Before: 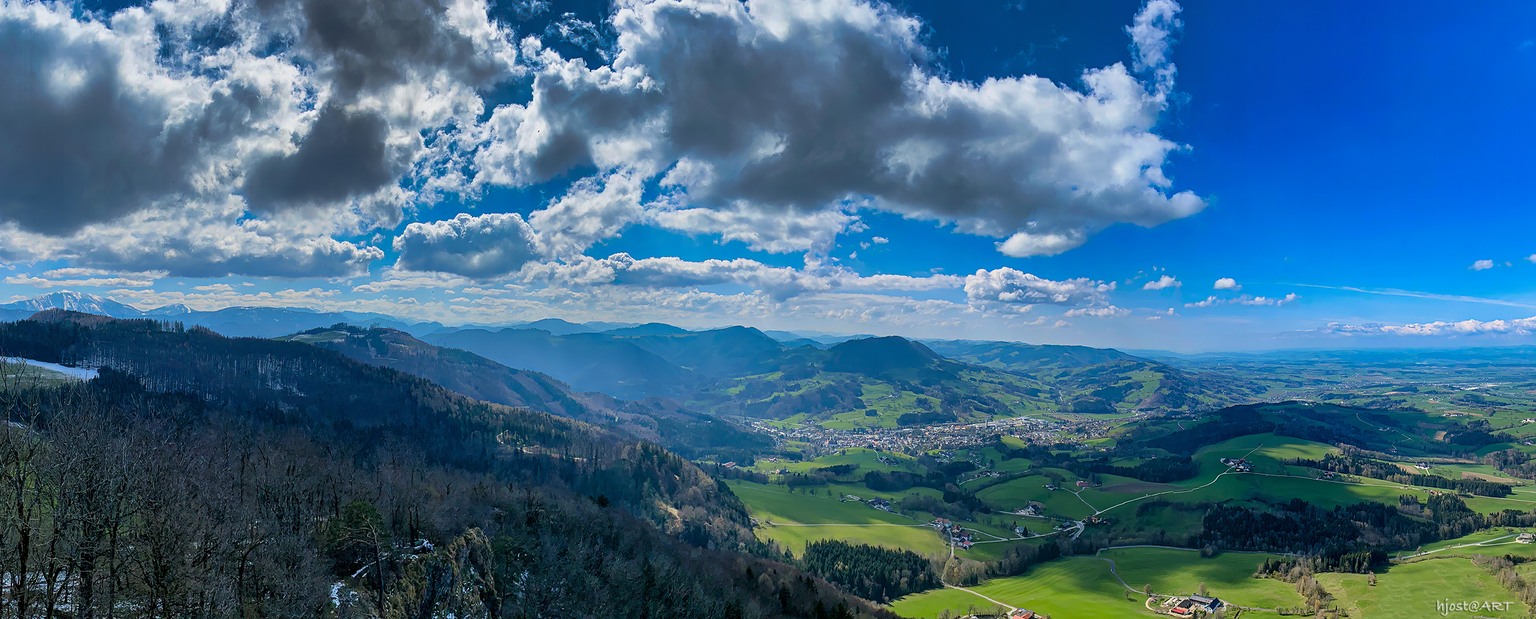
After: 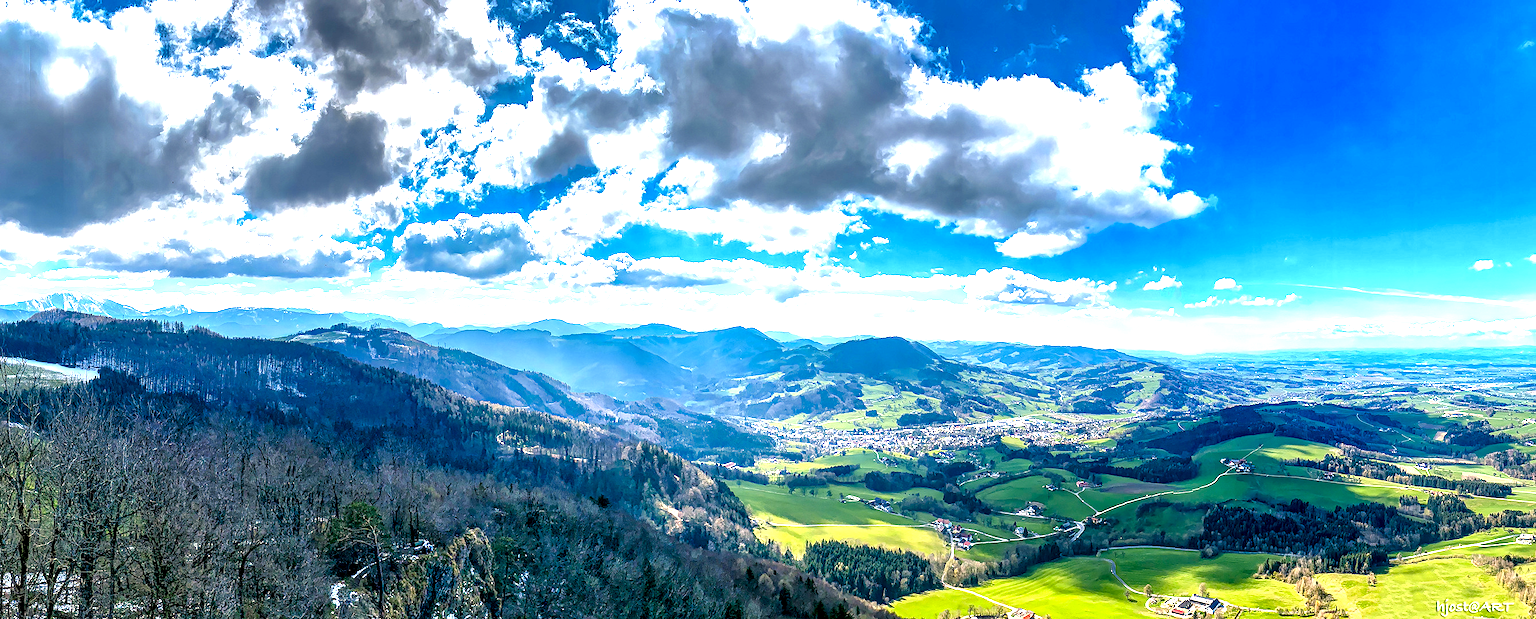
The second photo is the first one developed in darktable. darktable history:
local contrast: highlights 23%, detail 150%
color balance rgb: highlights gain › chroma 3.731%, highlights gain › hue 57.68°, perceptual saturation grading › global saturation 20%, perceptual saturation grading › highlights -14.188%, perceptual saturation grading › shadows 50.062%, perceptual brilliance grading › global brilliance 11.758%, perceptual brilliance grading › highlights 14.742%, global vibrance -23.504%
exposure: exposure 0.941 EV, compensate highlight preservation false
